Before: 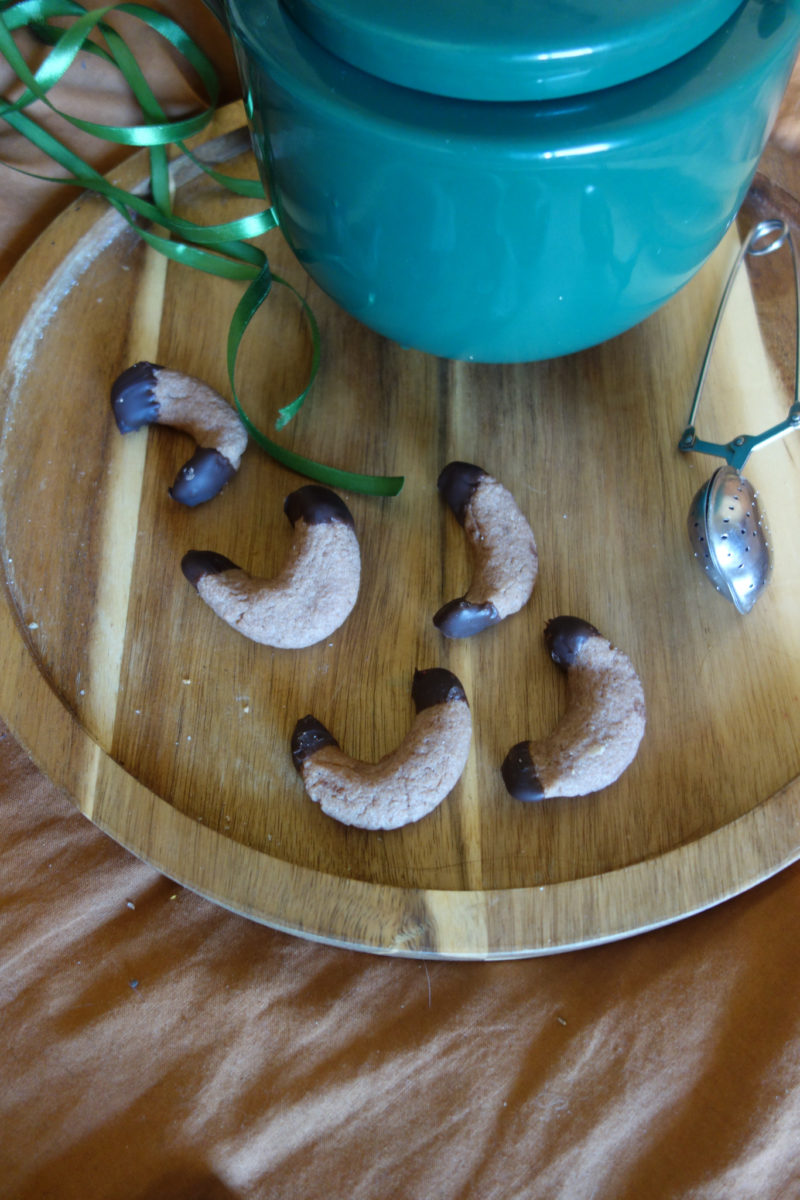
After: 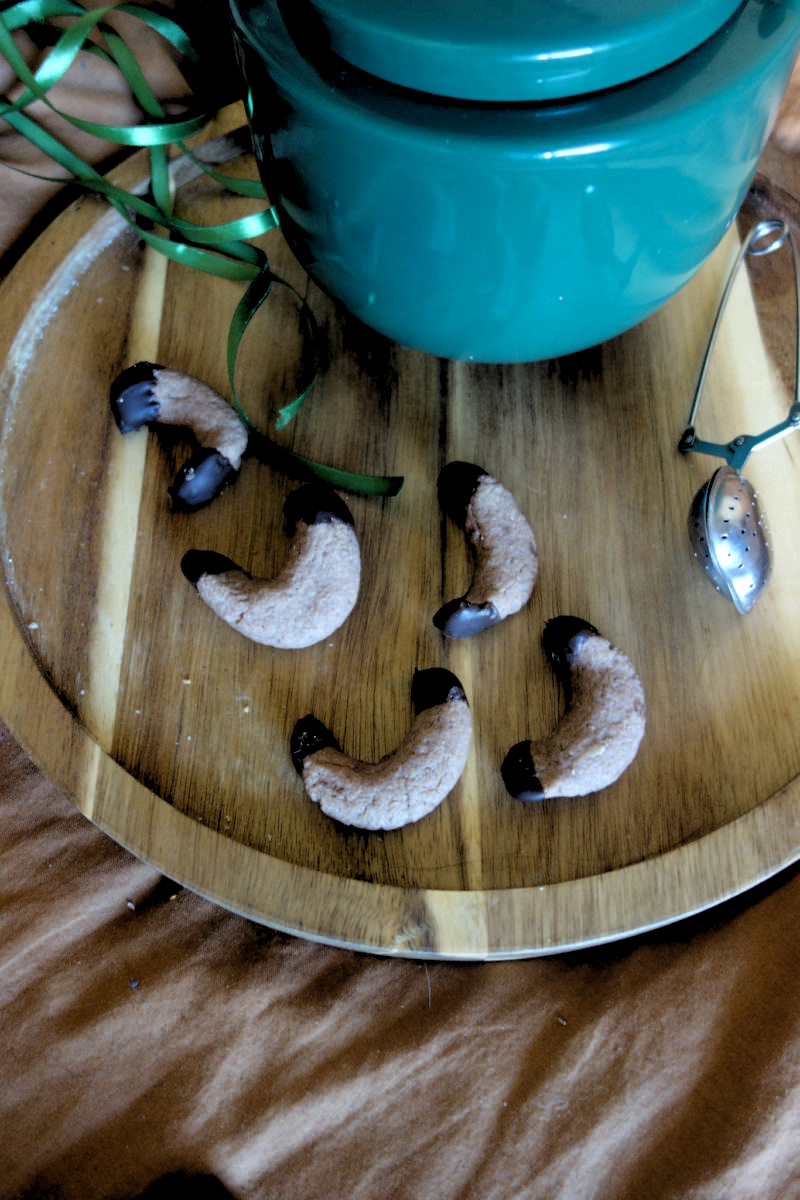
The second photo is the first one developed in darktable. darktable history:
rgb levels: levels [[0.034, 0.472, 0.904], [0, 0.5, 1], [0, 0.5, 1]]
vibrance: vibrance 10%
